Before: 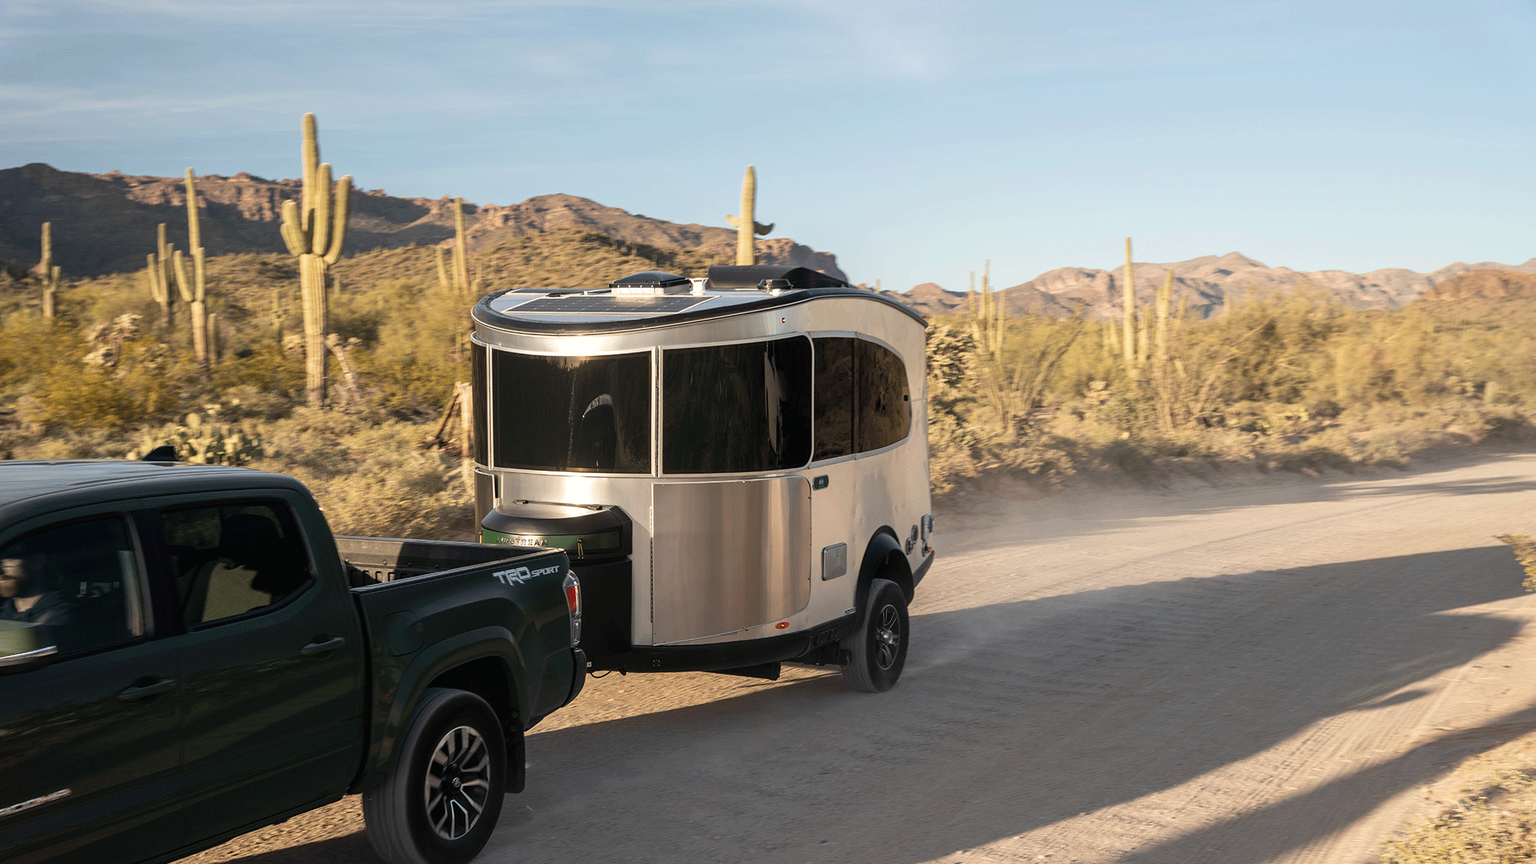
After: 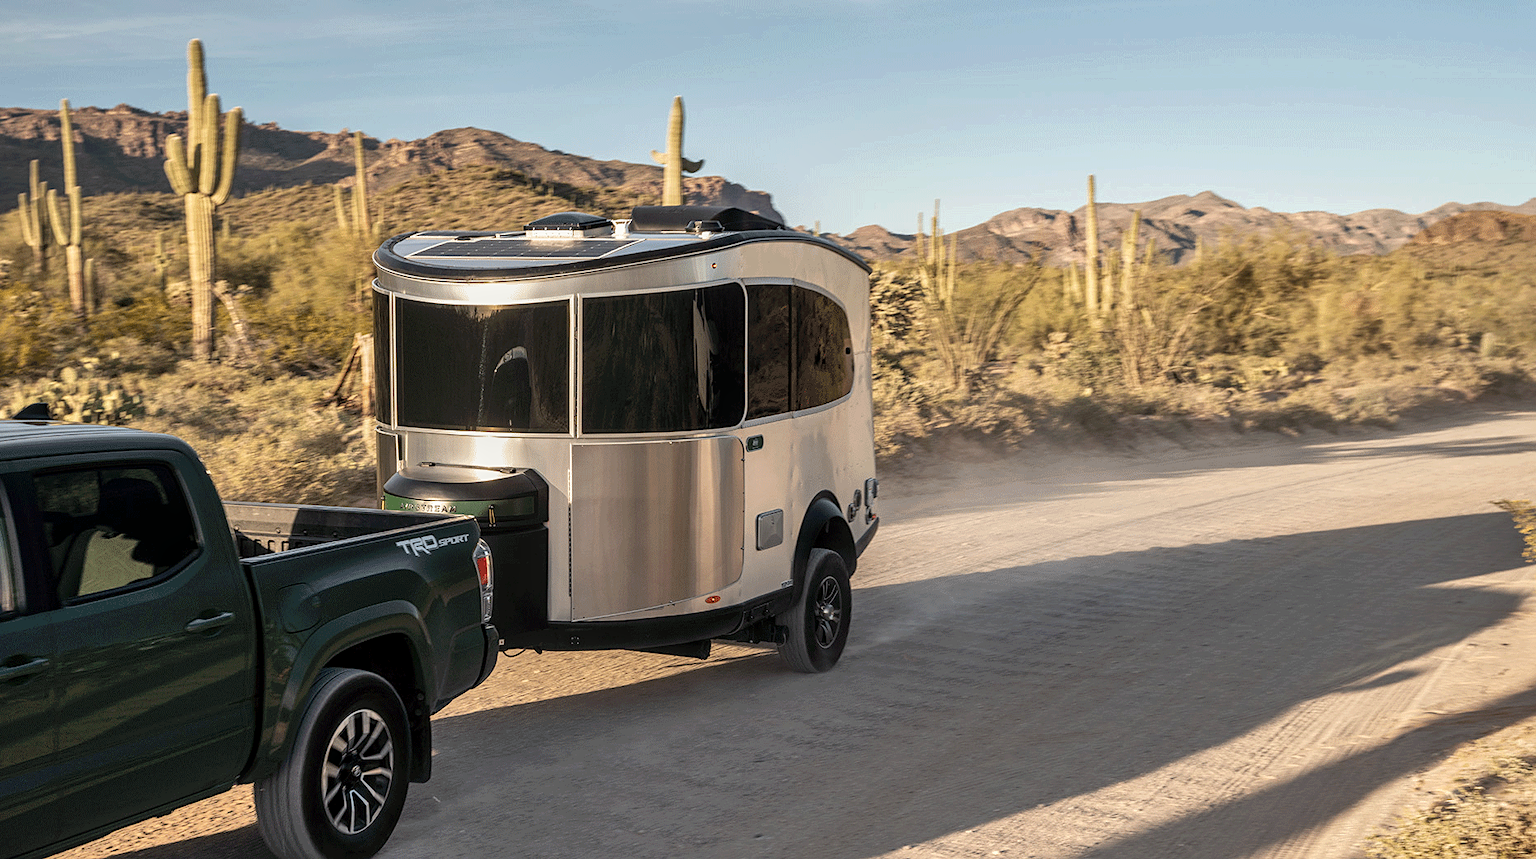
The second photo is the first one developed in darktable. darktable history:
shadows and highlights: soften with gaussian
local contrast: on, module defaults
crop and rotate: left 8.51%, top 8.945%
sharpen: amount 0.211
